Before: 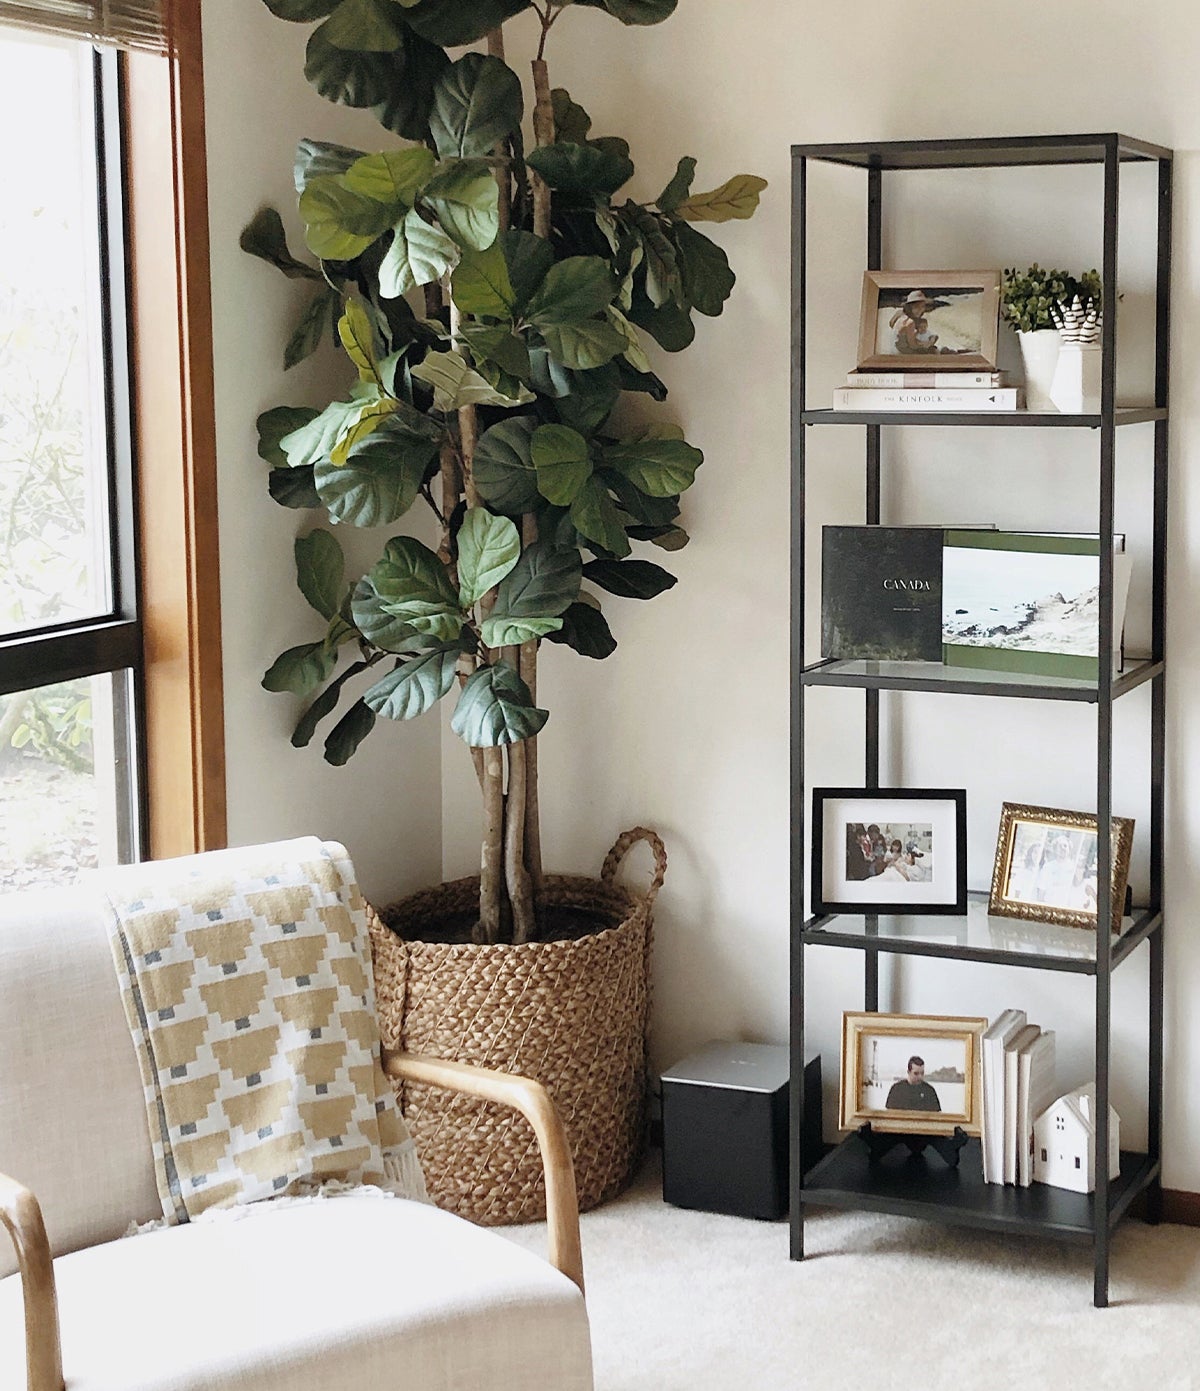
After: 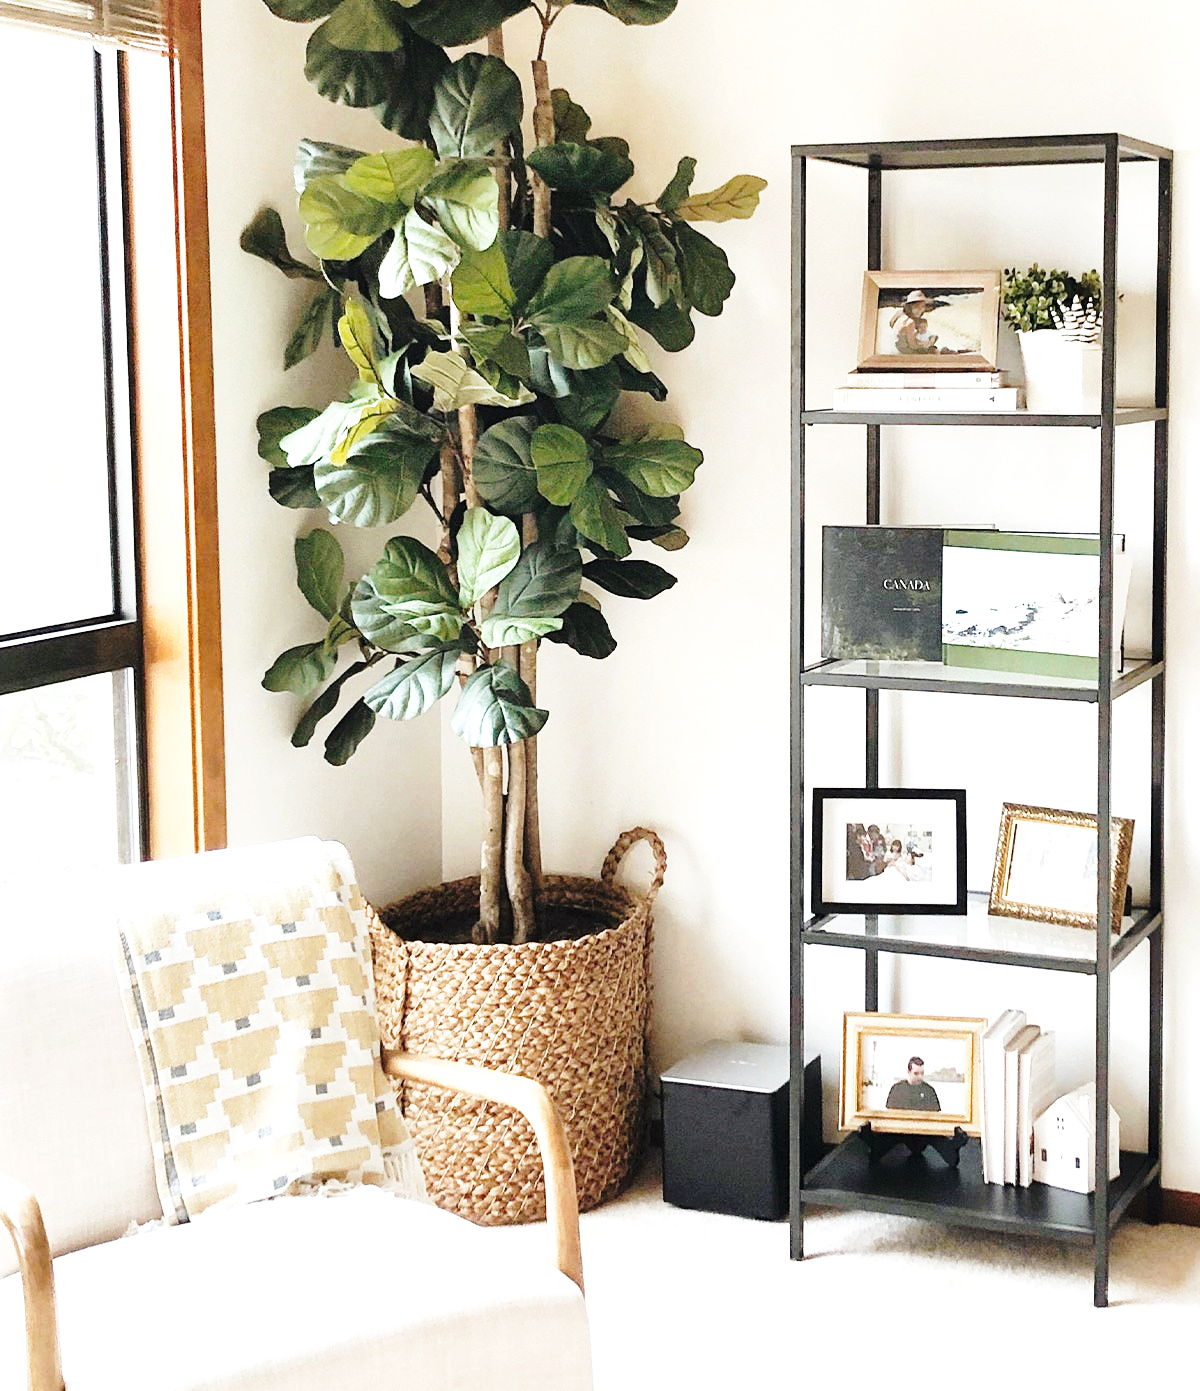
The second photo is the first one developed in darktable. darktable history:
base curve: curves: ch0 [(0, 0) (0.028, 0.03) (0.121, 0.232) (0.46, 0.748) (0.859, 0.968) (1, 1)], preserve colors none
exposure: black level correction 0, exposure 0.694 EV, compensate highlight preservation false
